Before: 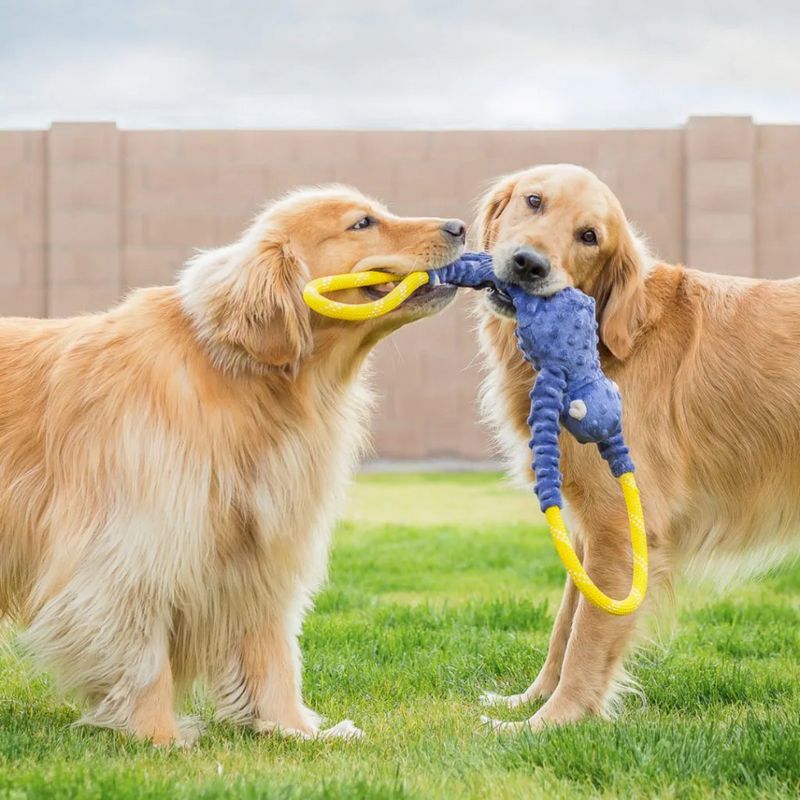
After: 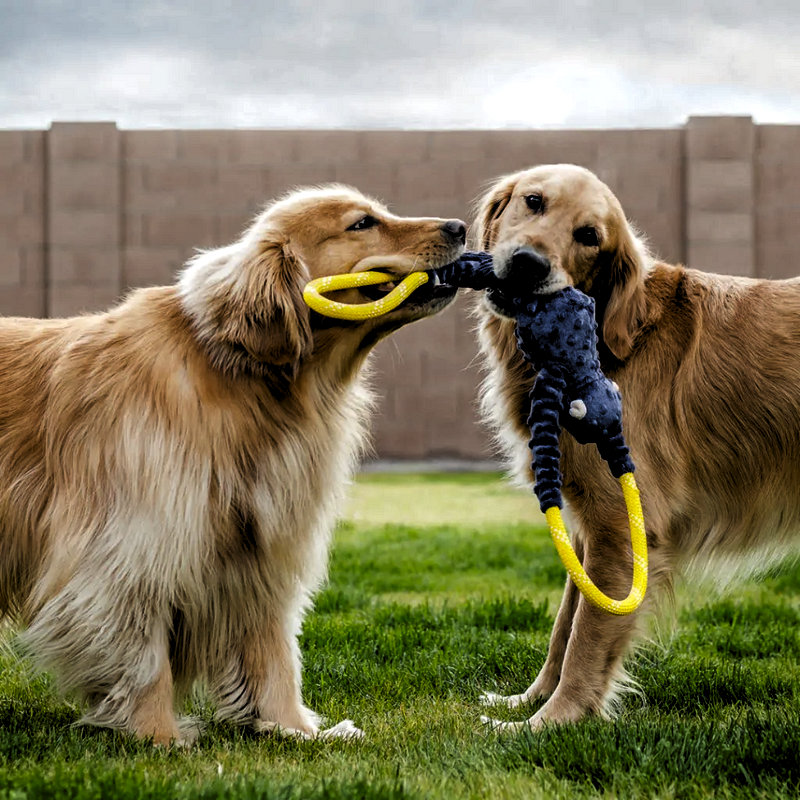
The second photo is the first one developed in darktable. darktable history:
contrast brightness saturation: brightness -0.52
levels: levels [0.182, 0.542, 0.902]
